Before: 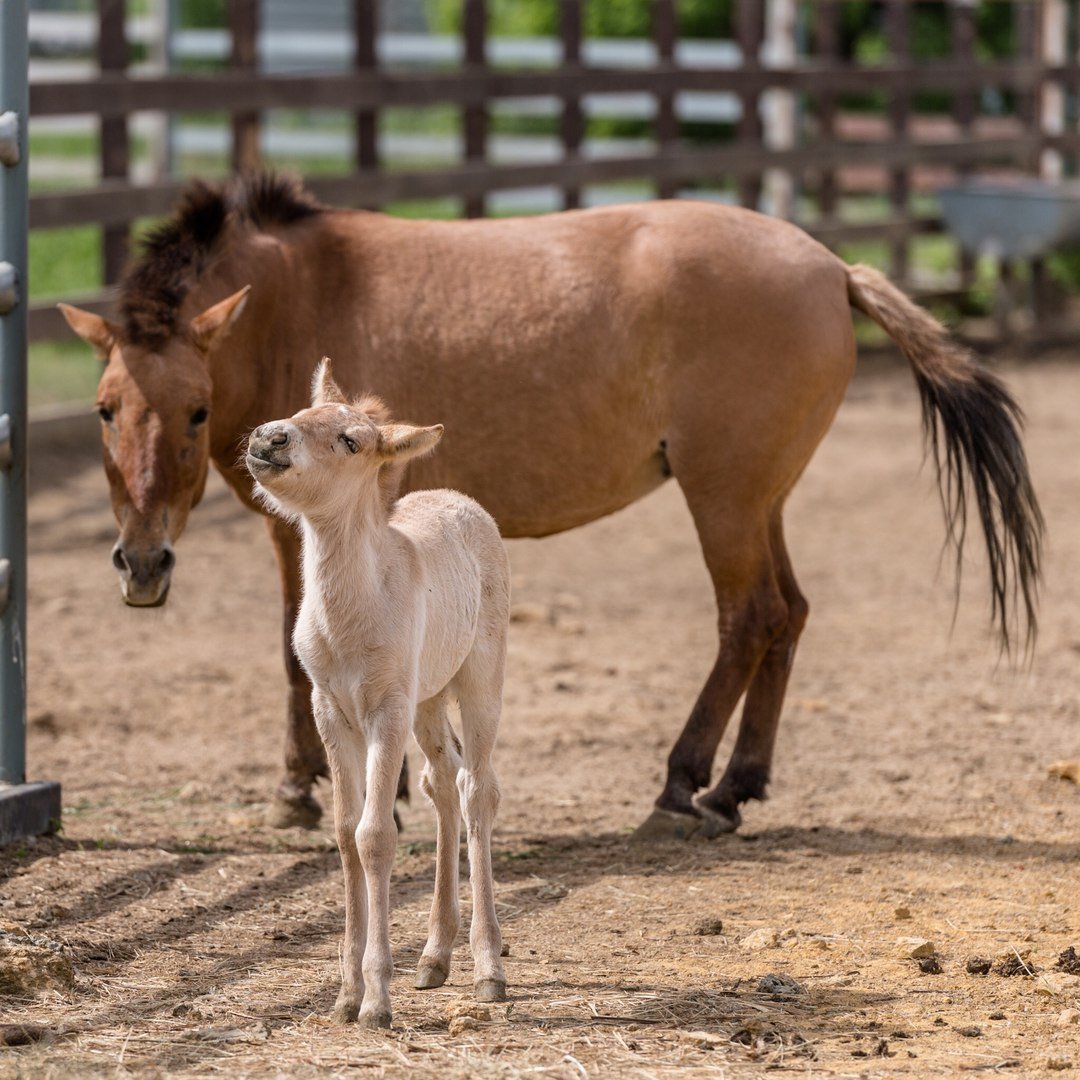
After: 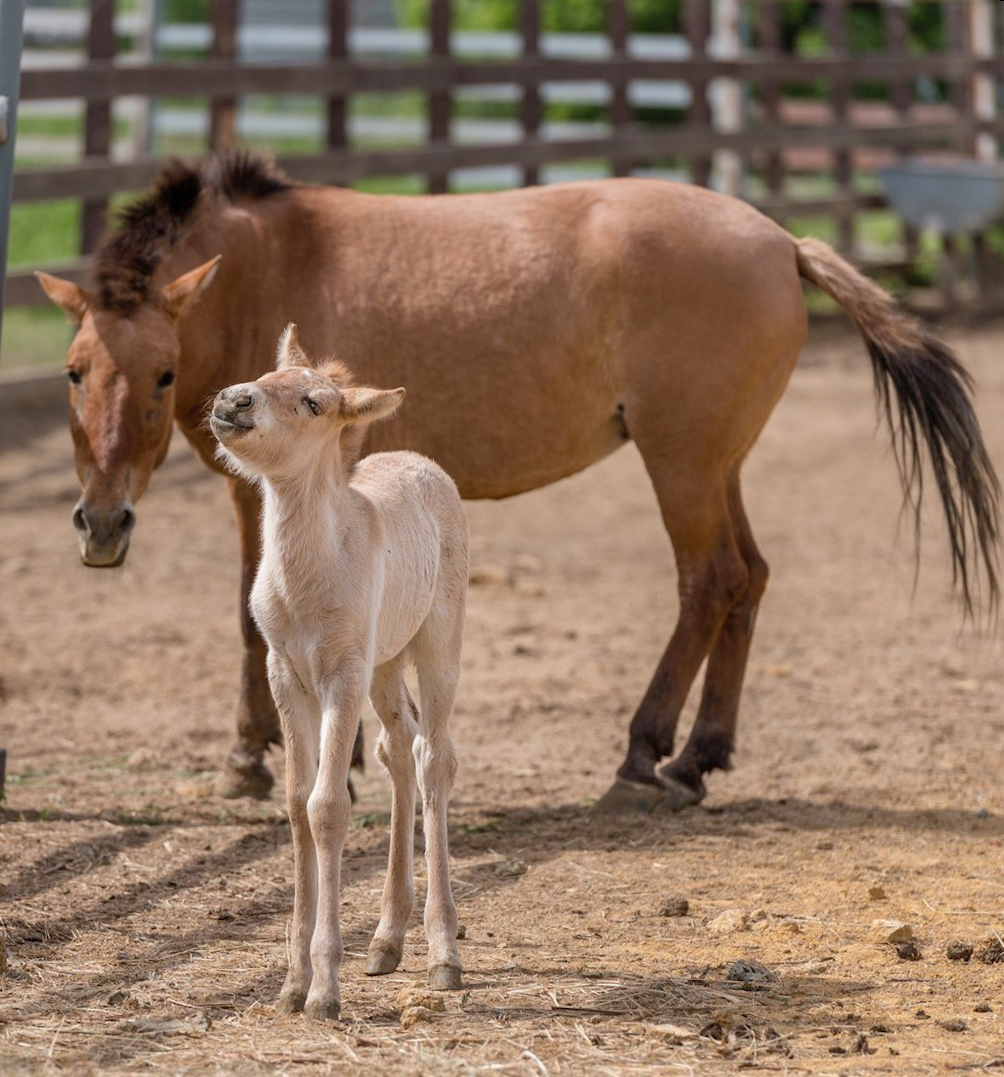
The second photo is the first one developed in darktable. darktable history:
shadows and highlights: on, module defaults
rotate and perspective: rotation 0.215°, lens shift (vertical) -0.139, crop left 0.069, crop right 0.939, crop top 0.002, crop bottom 0.996
